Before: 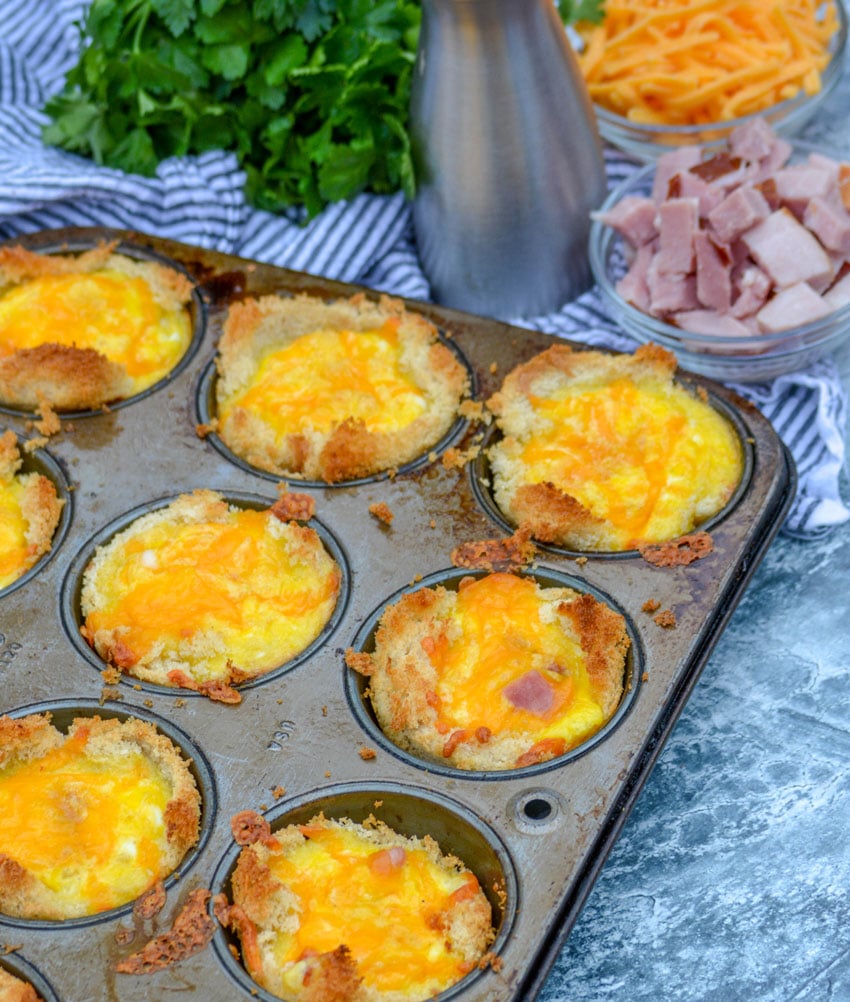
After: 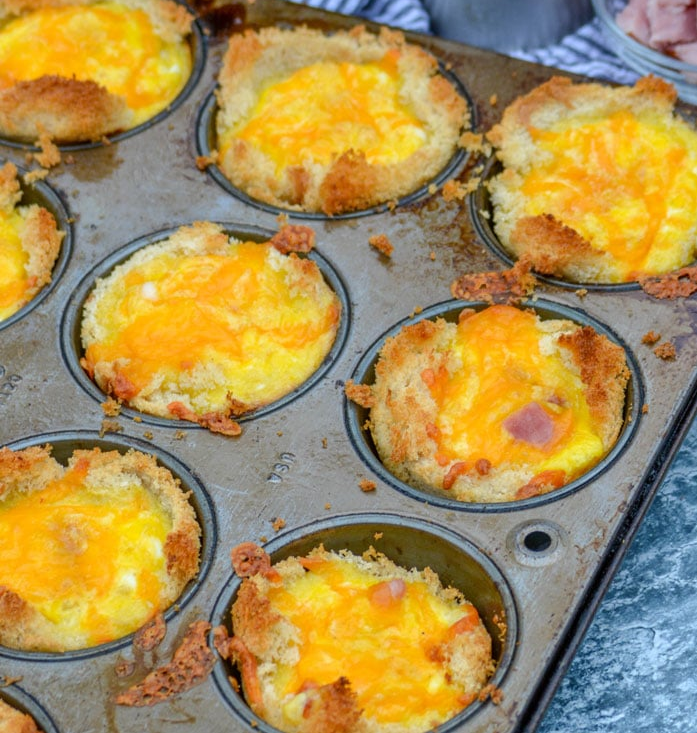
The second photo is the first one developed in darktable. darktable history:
crop: top 26.825%, right 17.956%
